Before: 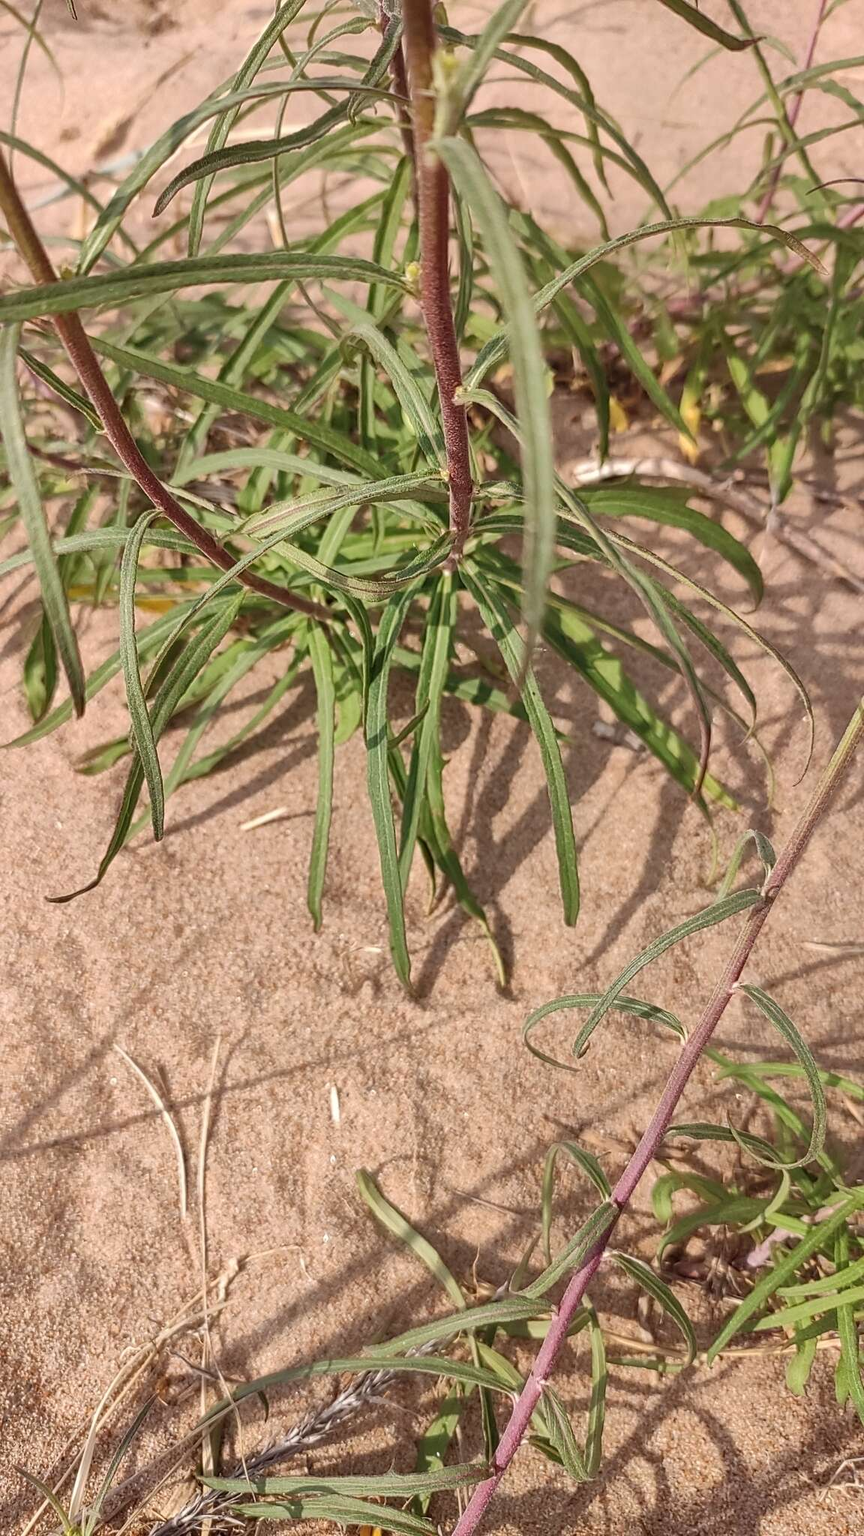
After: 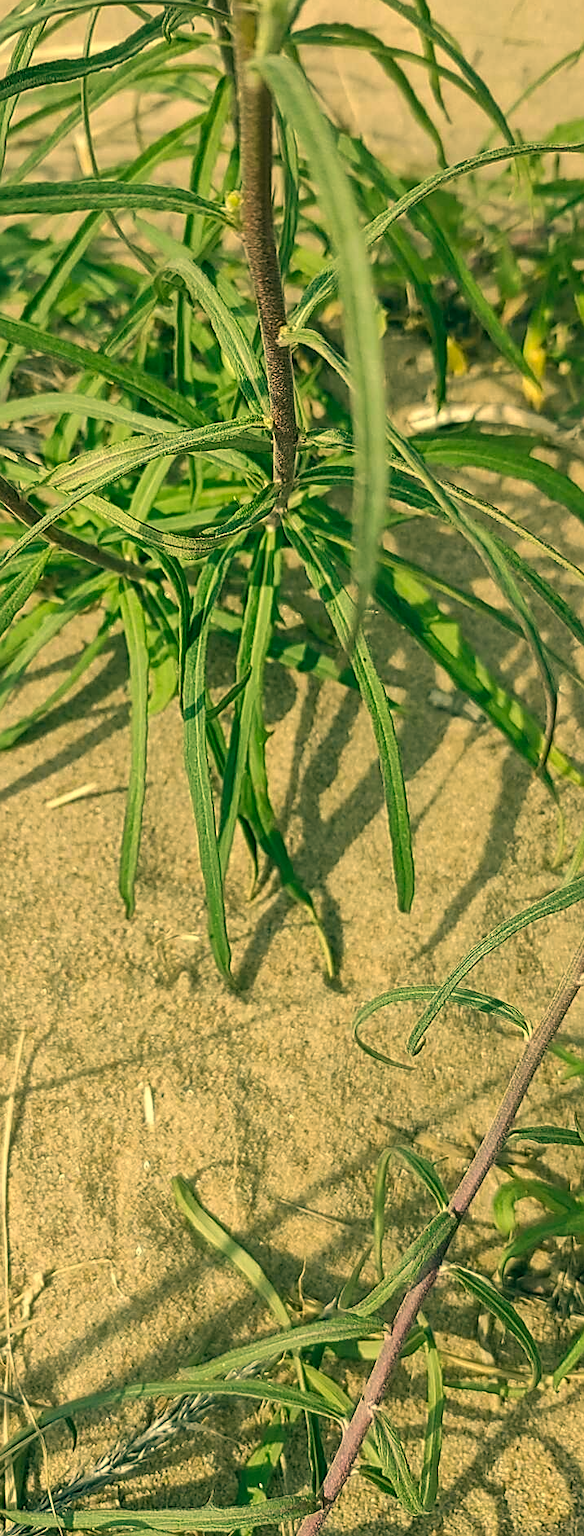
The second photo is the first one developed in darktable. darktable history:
crop and rotate: left 22.918%, top 5.629%, right 14.711%, bottom 2.247%
sharpen: on, module defaults
color correction: highlights a* 1.83, highlights b* 34.02, shadows a* -36.68, shadows b* -5.48
